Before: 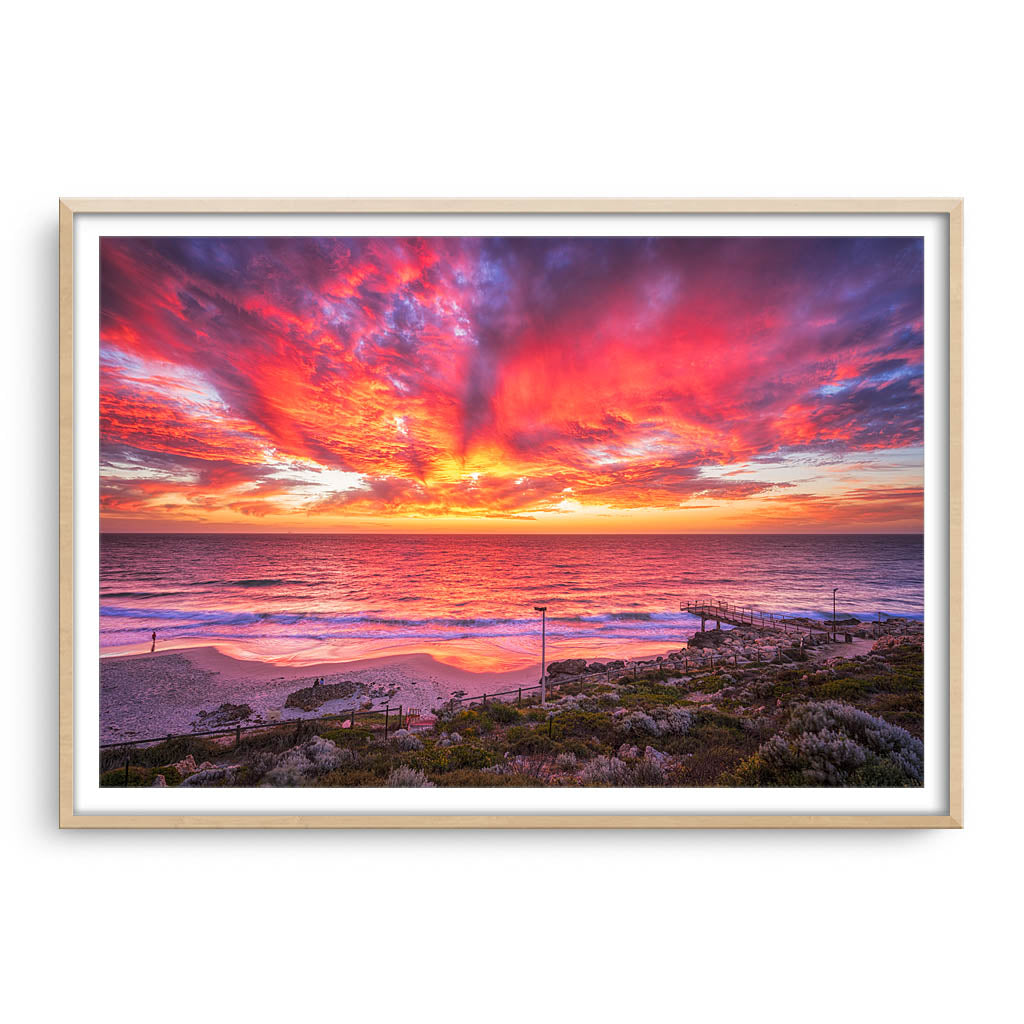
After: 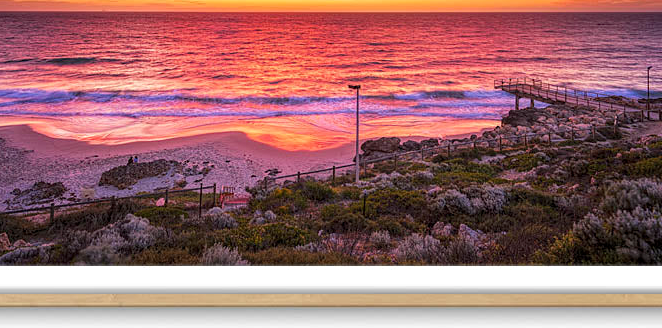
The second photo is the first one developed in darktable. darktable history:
local contrast: highlights 104%, shadows 100%, detail 119%, midtone range 0.2
crop: left 18.168%, top 51.051%, right 17.151%, bottom 16.836%
haze removal: compatibility mode true, adaptive false
